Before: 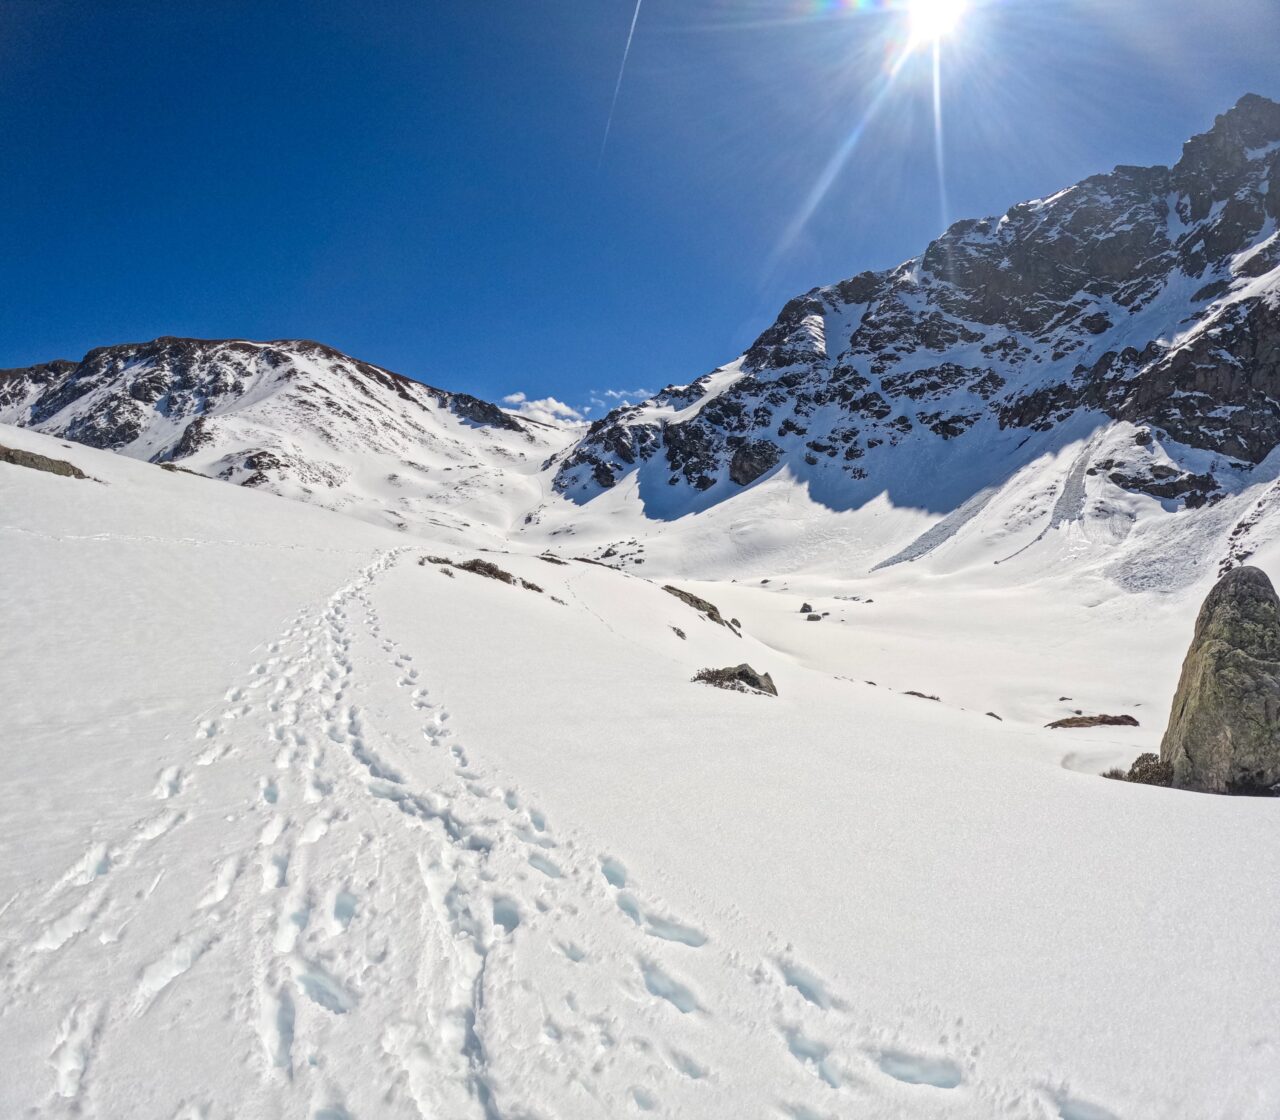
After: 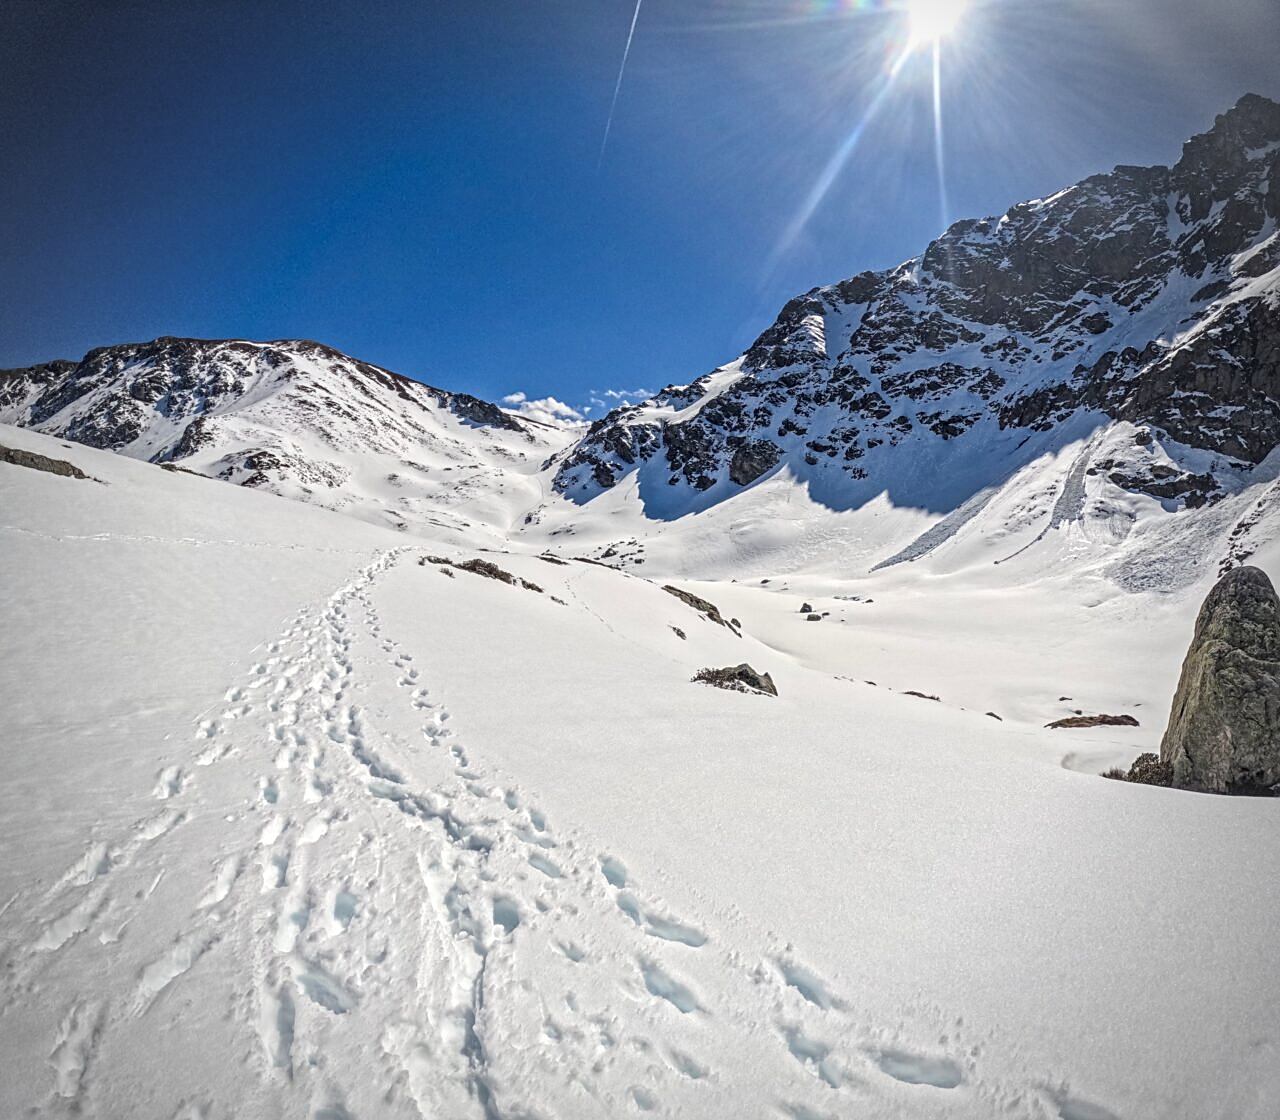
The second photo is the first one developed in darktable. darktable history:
sharpen: on, module defaults
local contrast: detail 130%
vignetting: fall-off start 71.74%
